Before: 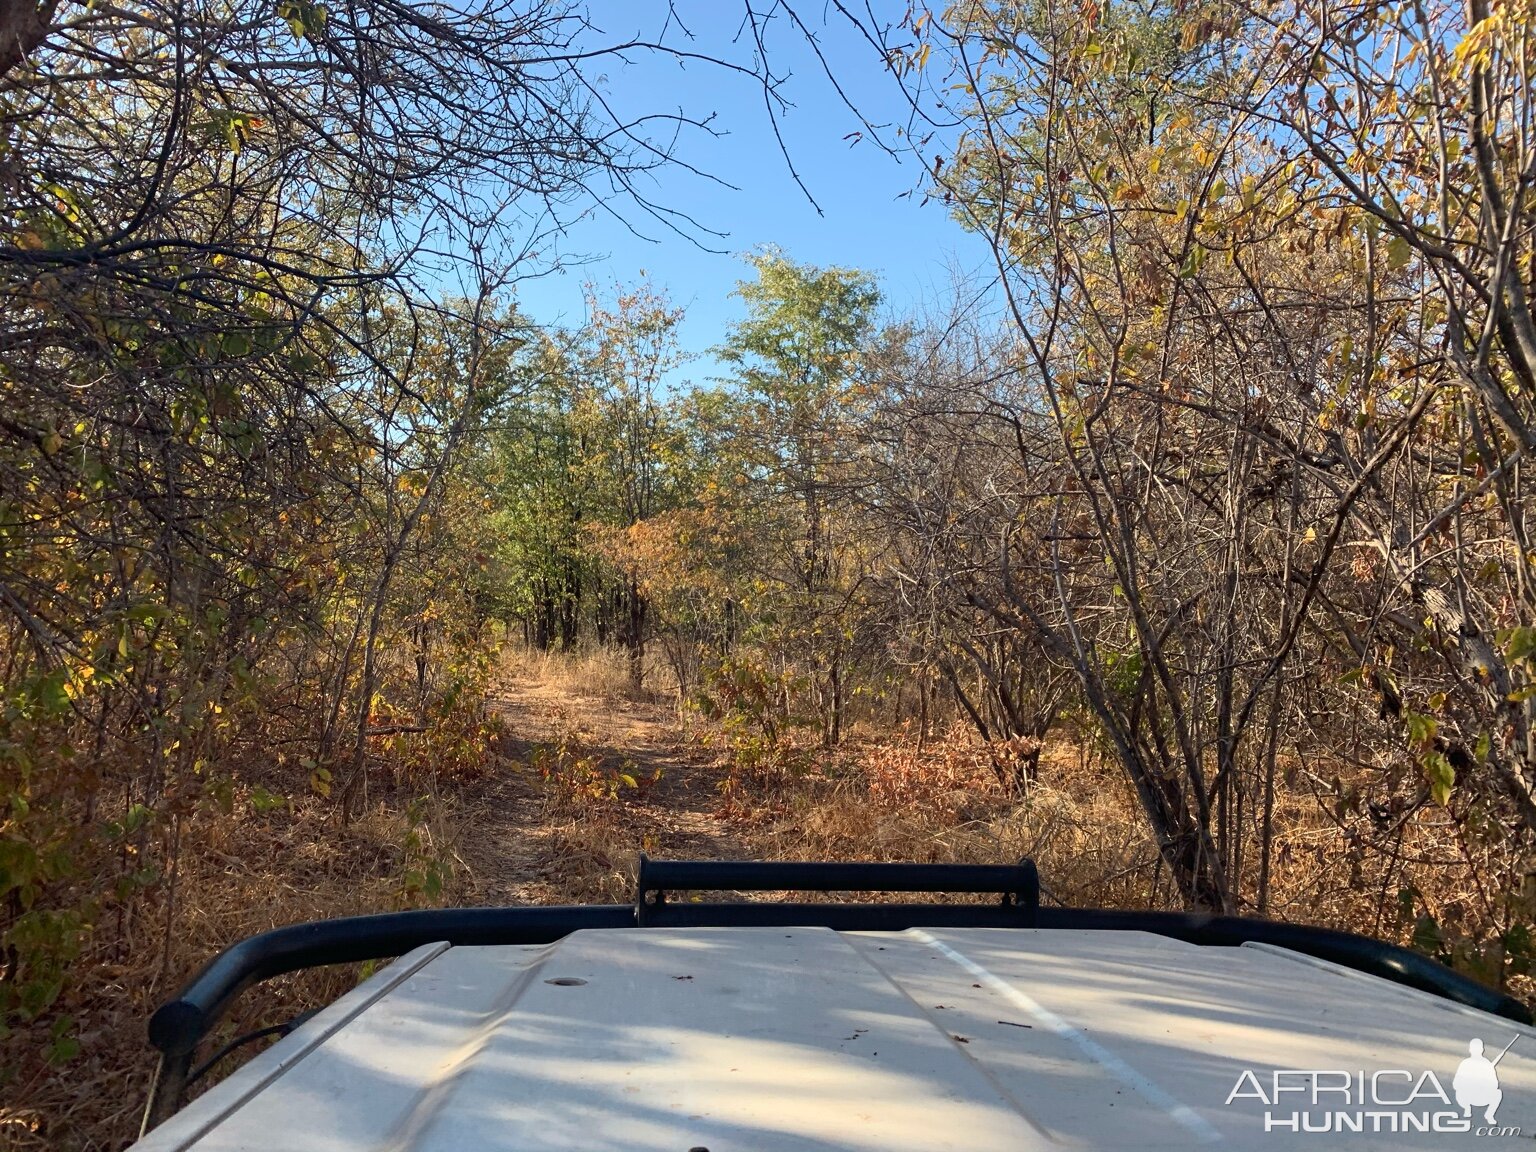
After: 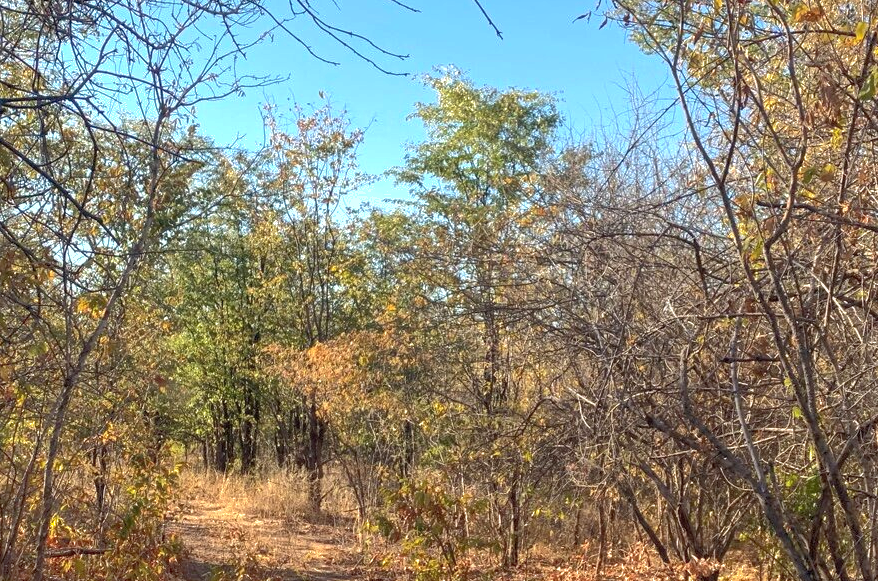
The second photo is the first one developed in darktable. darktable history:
crop: left 20.932%, top 15.471%, right 21.848%, bottom 34.081%
shadows and highlights: on, module defaults
local contrast: detail 115%
exposure: black level correction 0, exposure 0.5 EV, compensate exposure bias true, compensate highlight preservation false
